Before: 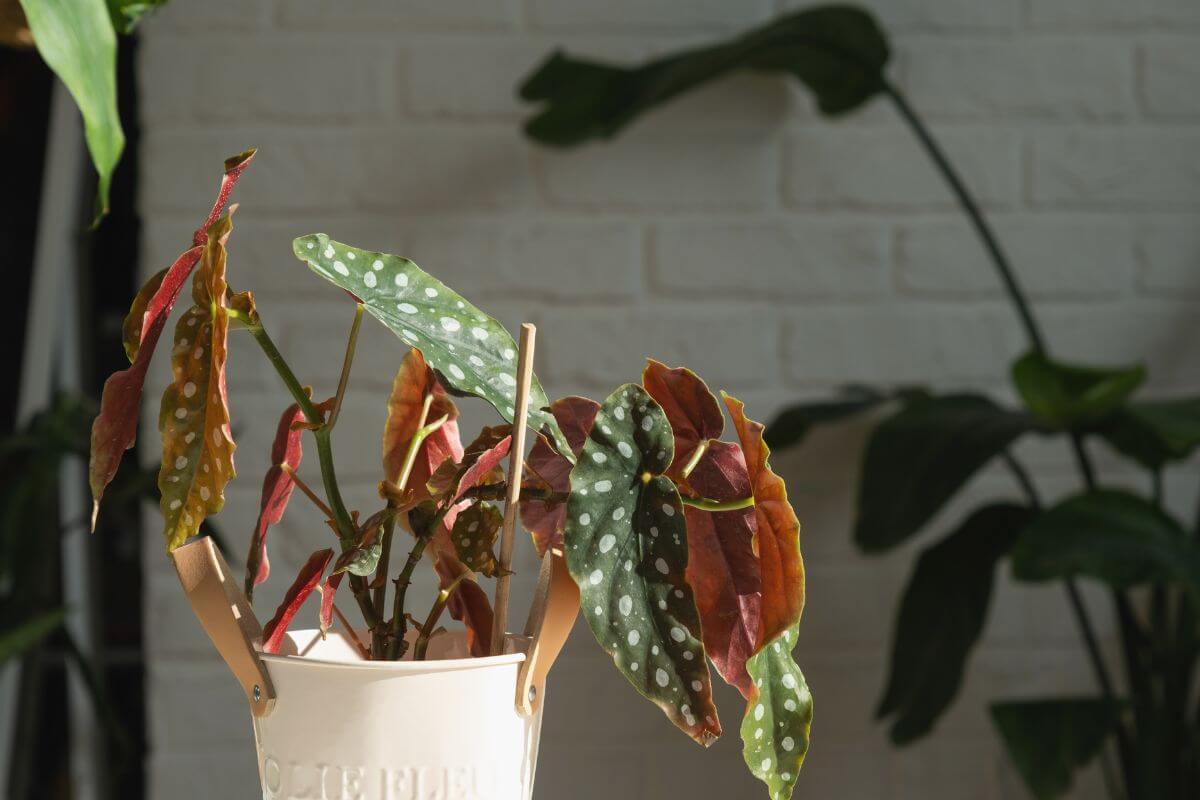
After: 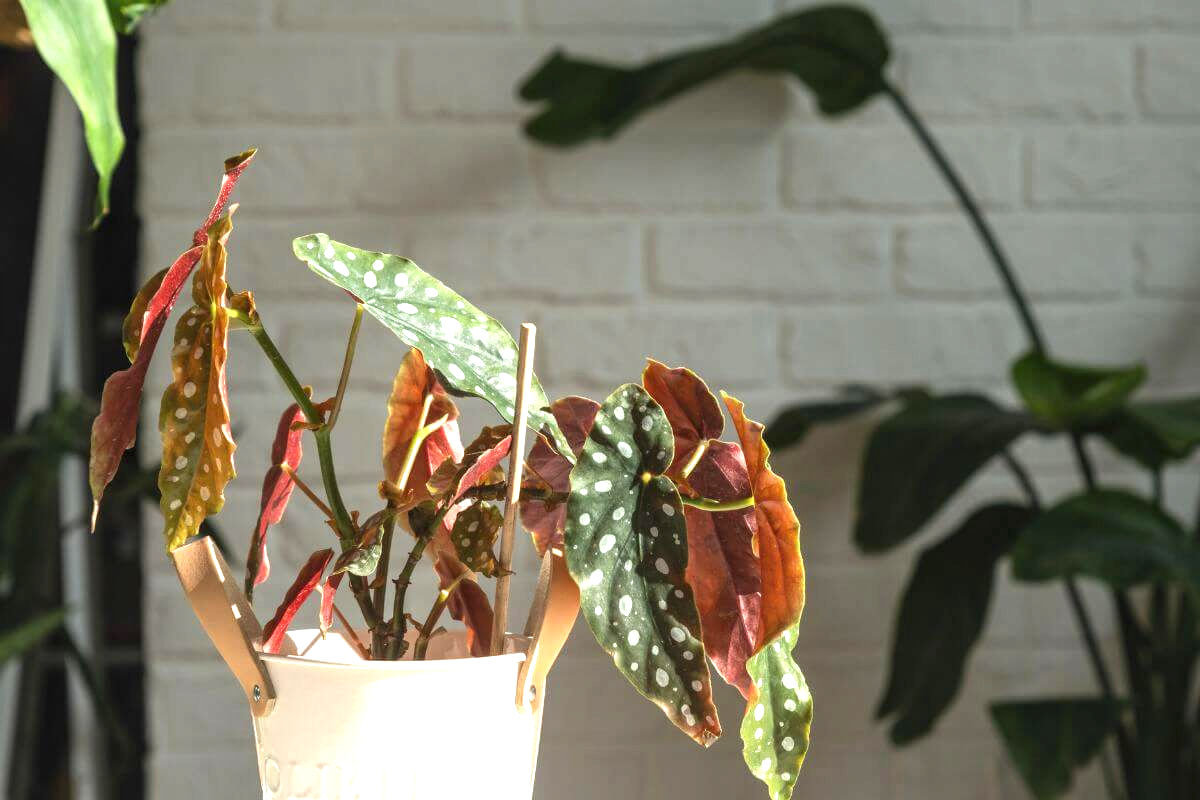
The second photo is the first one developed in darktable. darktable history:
local contrast: on, module defaults
exposure: black level correction 0, exposure 1.001 EV, compensate exposure bias true, compensate highlight preservation false
